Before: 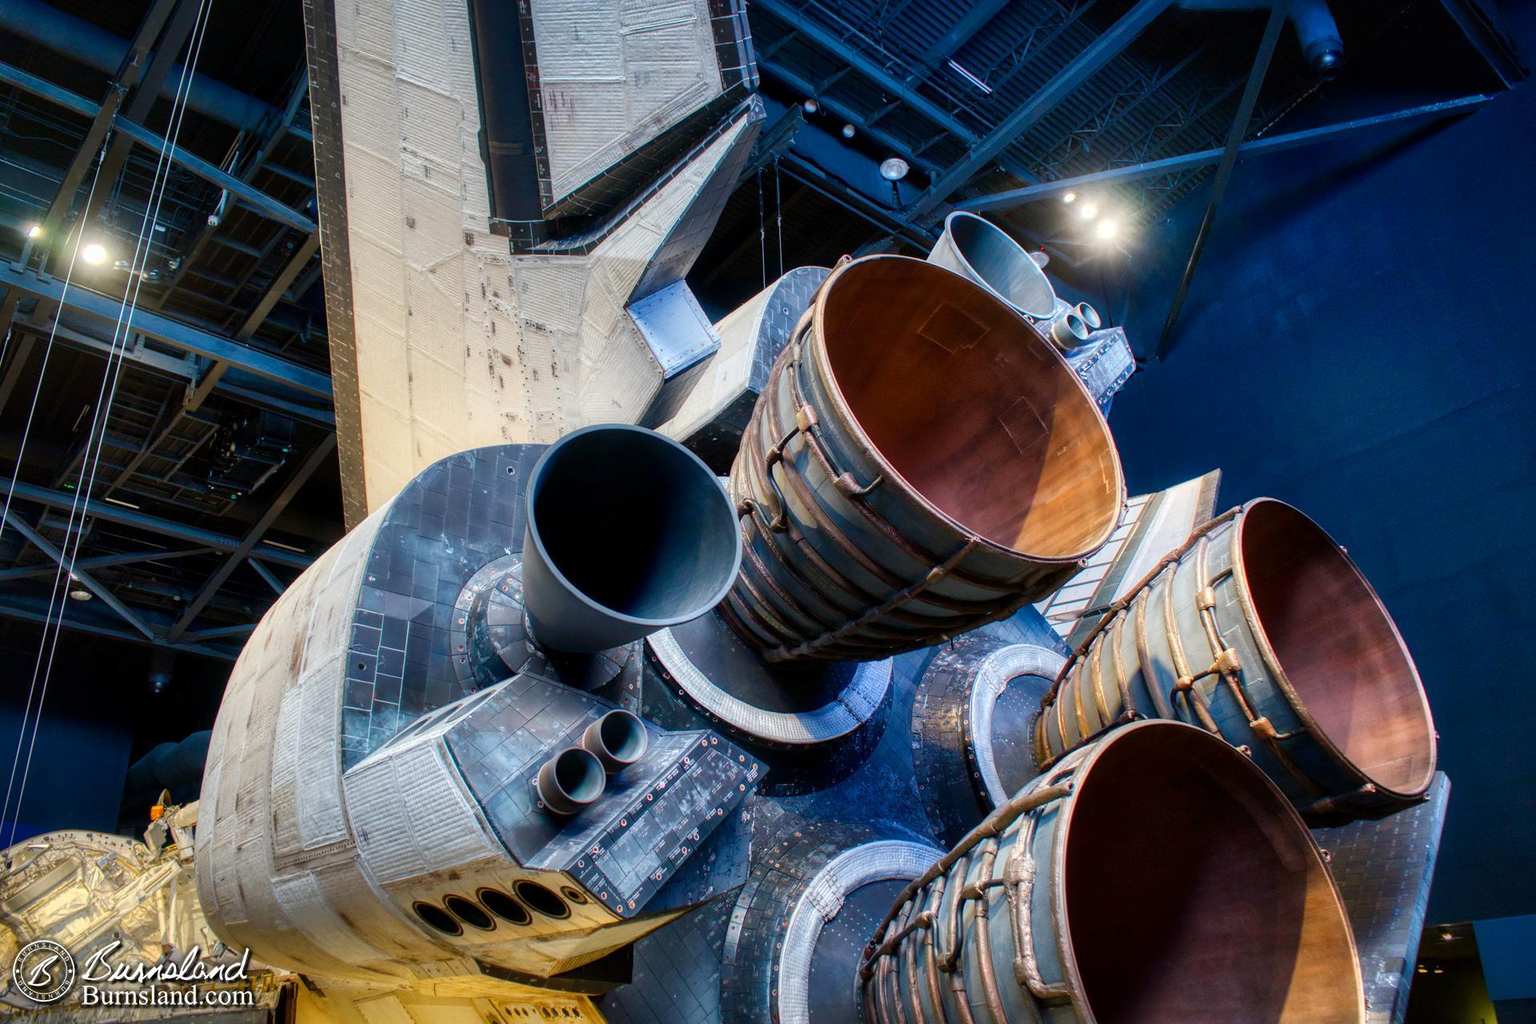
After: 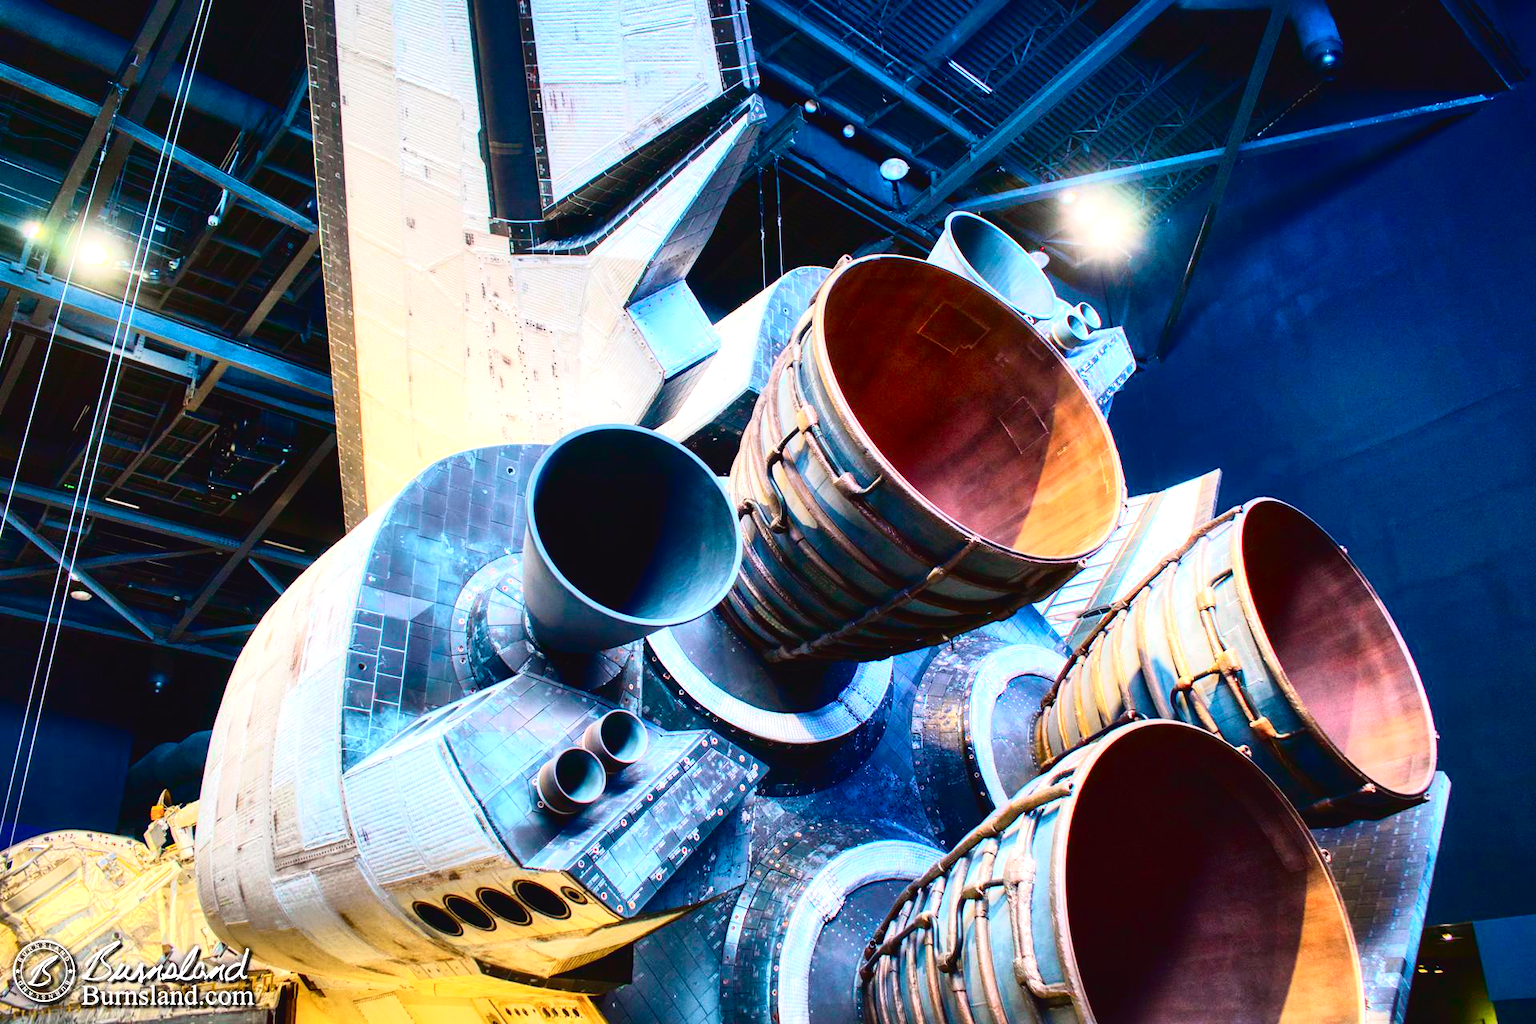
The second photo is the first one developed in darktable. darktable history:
exposure: black level correction 0, exposure 1 EV, compensate exposure bias true, compensate highlight preservation false
tone curve: curves: ch0 [(0, 0.031) (0.139, 0.084) (0.311, 0.278) (0.495, 0.544) (0.718, 0.816) (0.841, 0.909) (1, 0.967)]; ch1 [(0, 0) (0.272, 0.249) (0.388, 0.385) (0.479, 0.456) (0.495, 0.497) (0.538, 0.55) (0.578, 0.595) (0.707, 0.778) (1, 1)]; ch2 [(0, 0) (0.125, 0.089) (0.353, 0.329) (0.443, 0.408) (0.502, 0.495) (0.56, 0.553) (0.608, 0.631) (1, 1)], color space Lab, independent channels, preserve colors none
